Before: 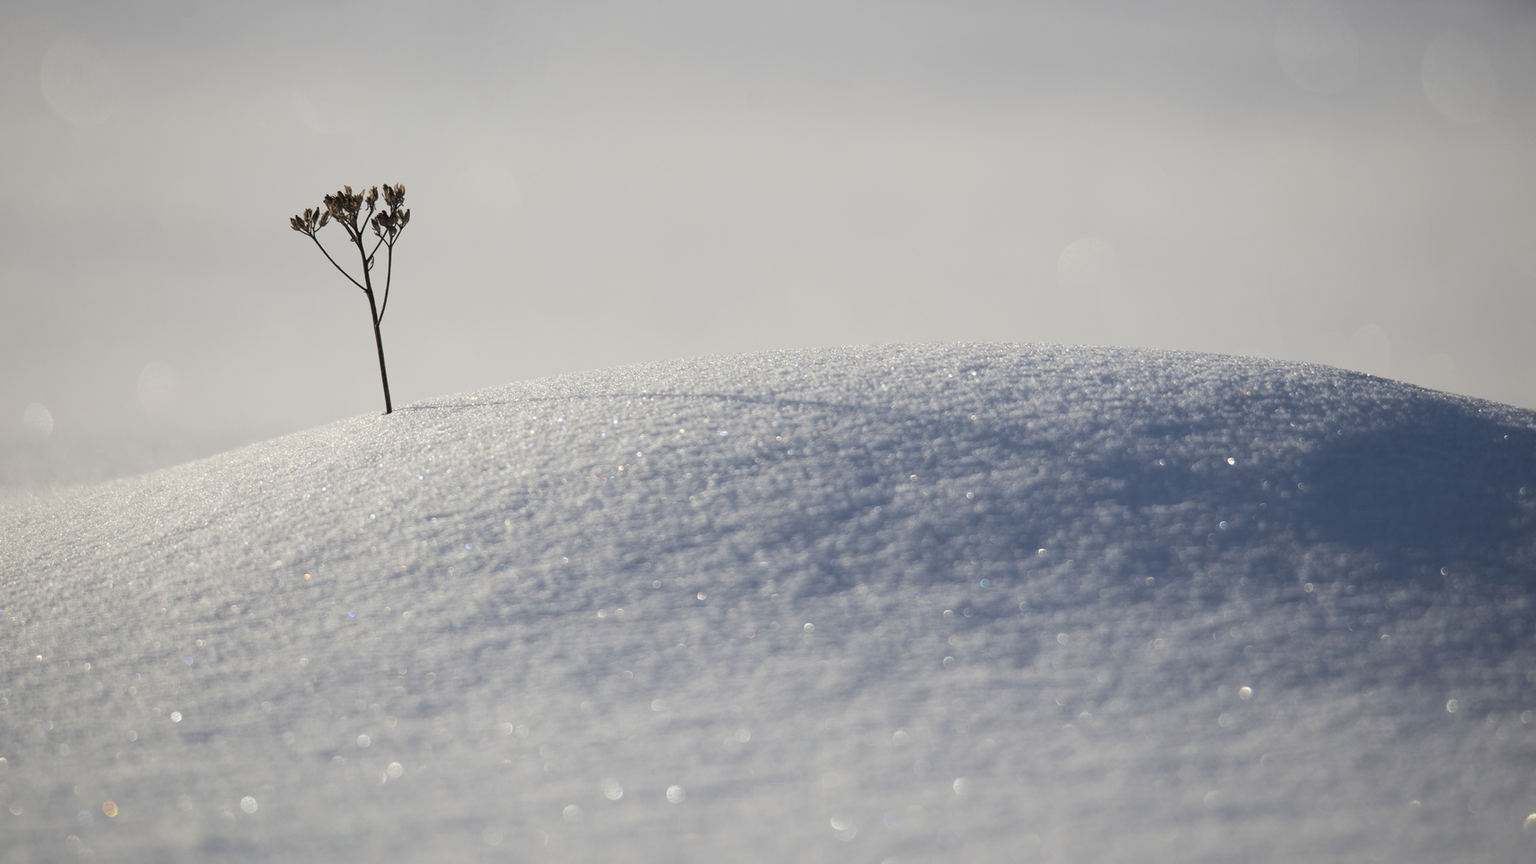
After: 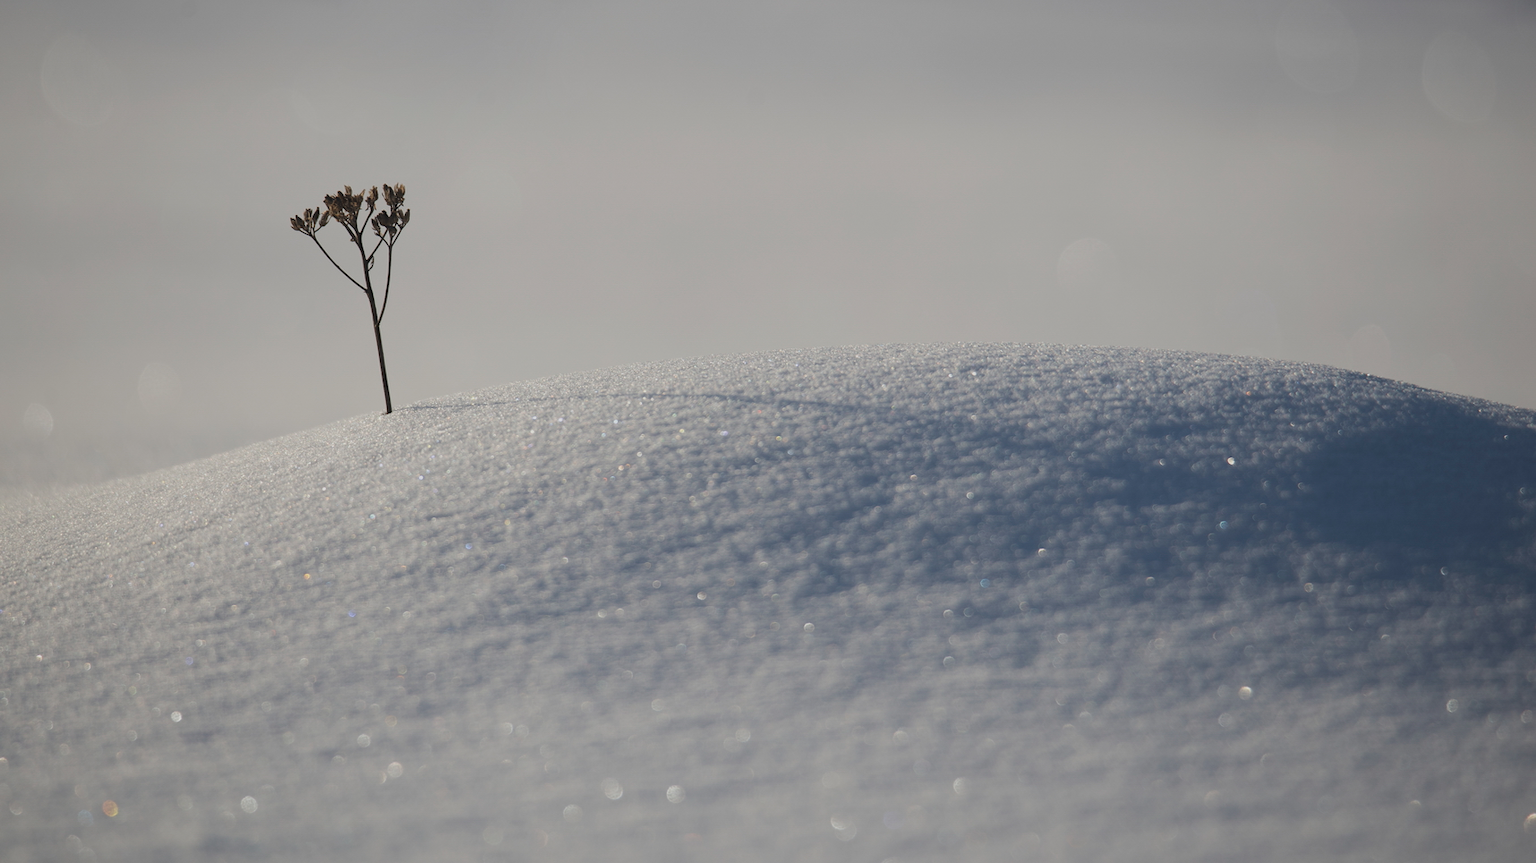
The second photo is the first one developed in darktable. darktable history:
exposure: black level correction -0.013, exposure -0.192 EV, compensate exposure bias true, compensate highlight preservation false
